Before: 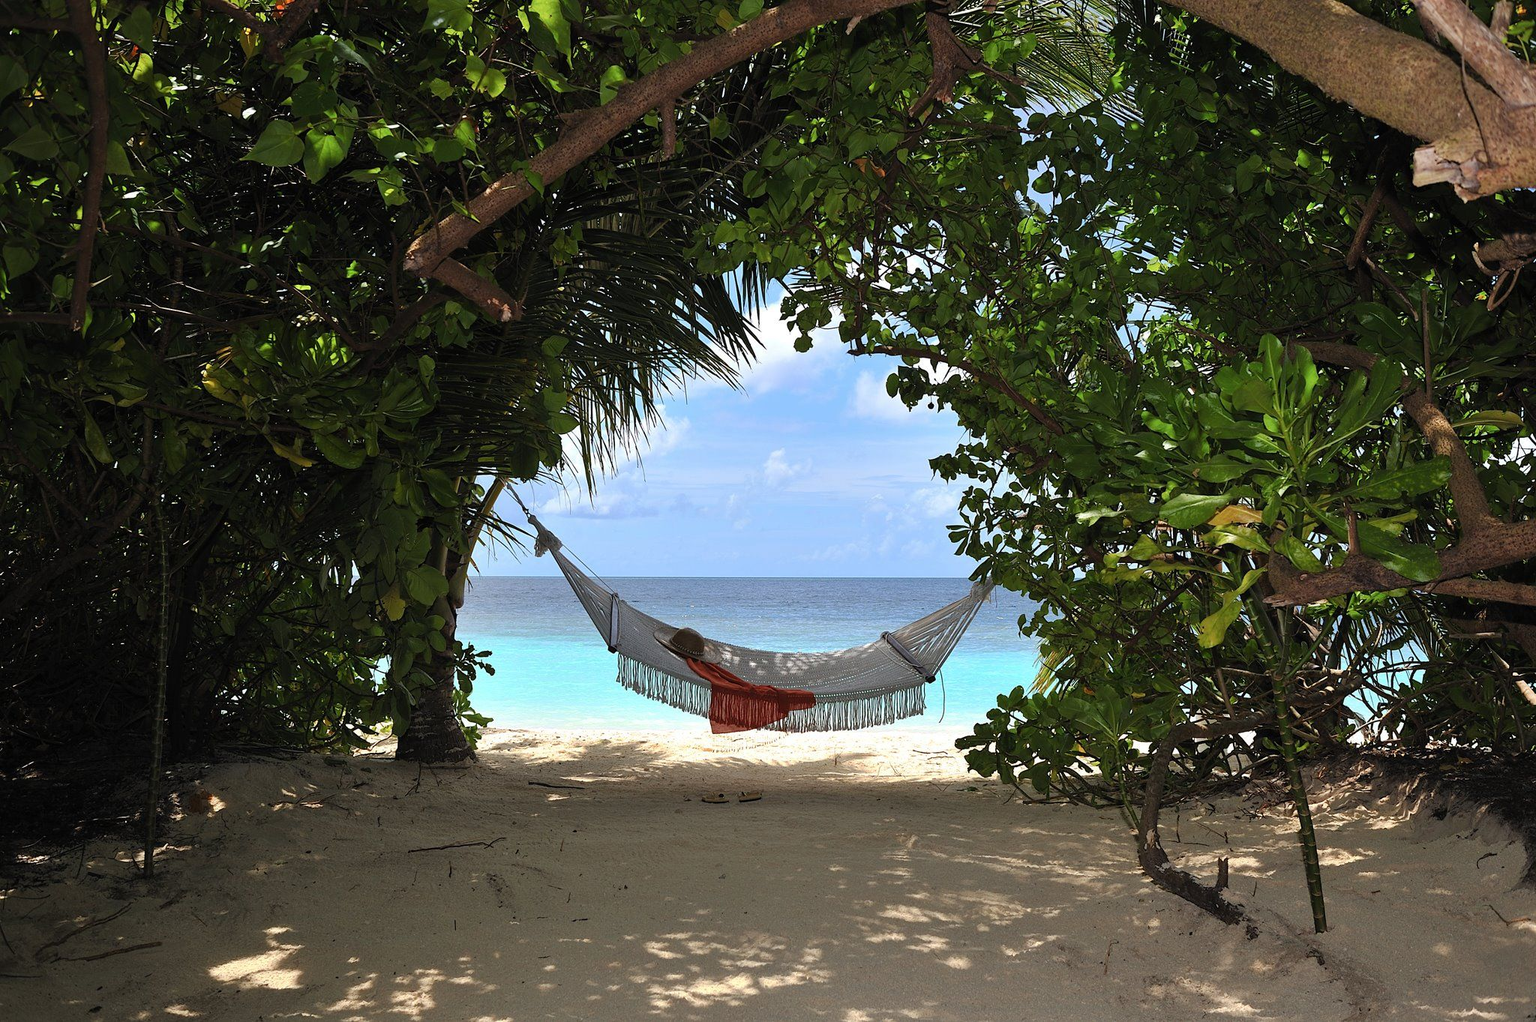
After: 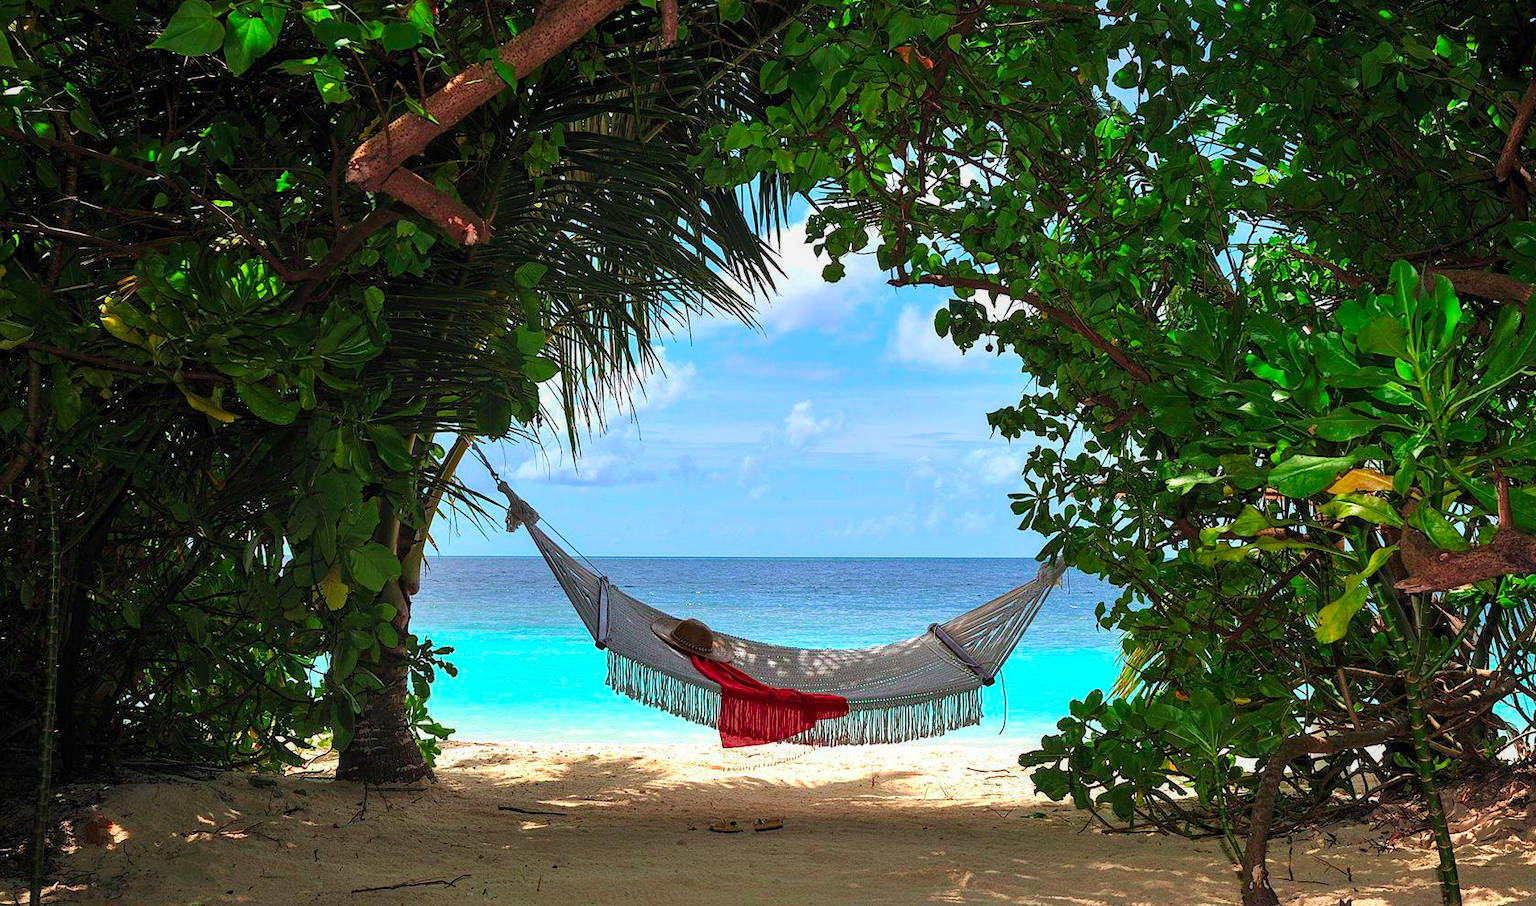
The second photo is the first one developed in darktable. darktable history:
contrast brightness saturation: saturation 0.18
color contrast: green-magenta contrast 1.73, blue-yellow contrast 1.15
crop: left 7.856%, top 11.836%, right 10.12%, bottom 15.387%
base curve: curves: ch0 [(0, 0) (0.472, 0.508) (1, 1)]
velvia: on, module defaults
local contrast: on, module defaults
